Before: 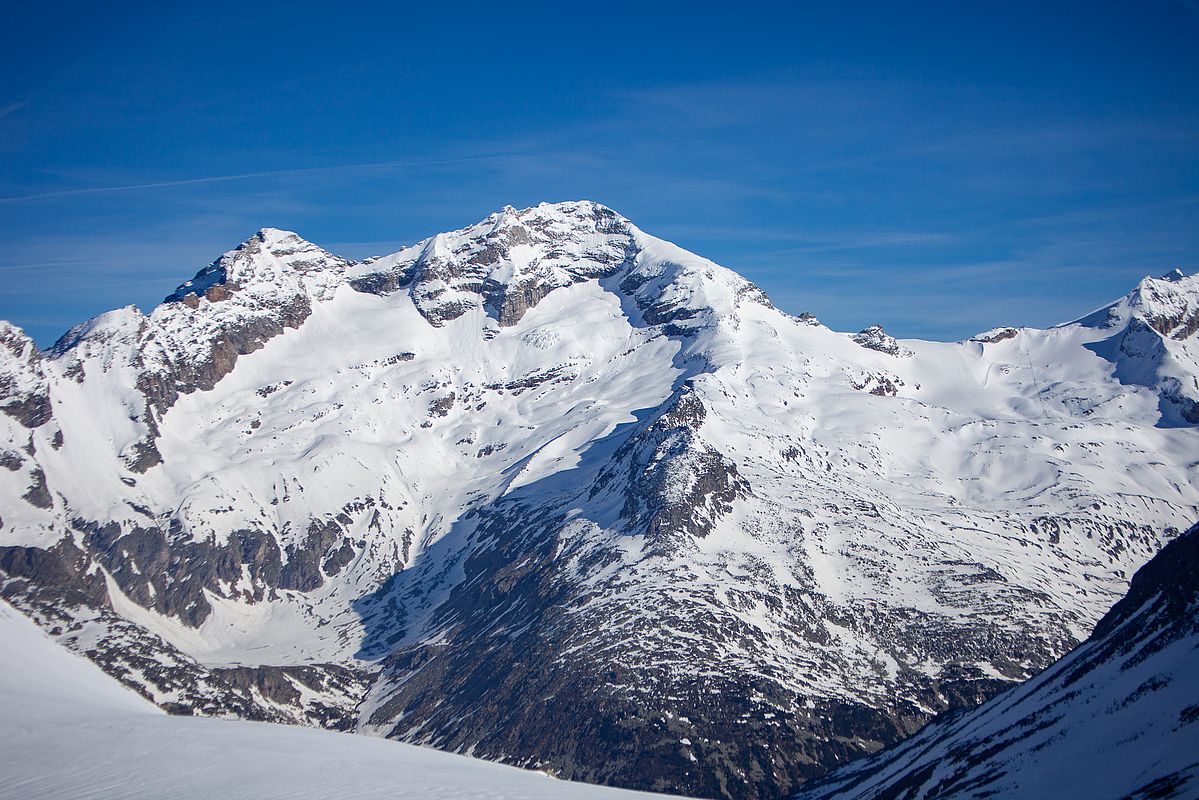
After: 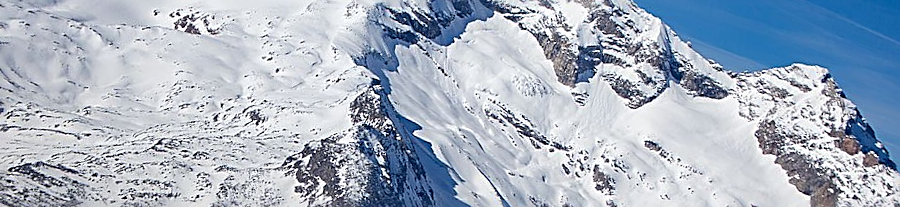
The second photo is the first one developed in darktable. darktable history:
sharpen: radius 2.543, amount 0.636
rotate and perspective: rotation -2.22°, lens shift (horizontal) -0.022, automatic cropping off
crop and rotate: angle 16.12°, top 30.835%, bottom 35.653%
